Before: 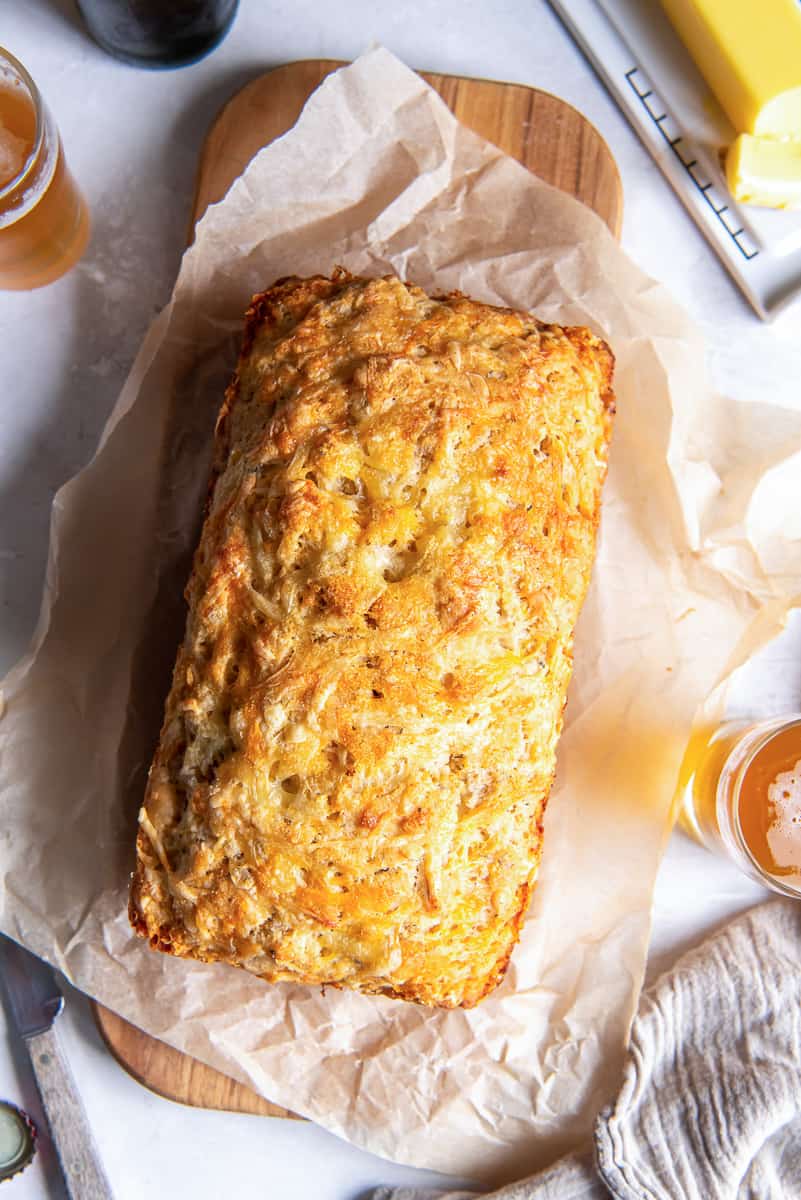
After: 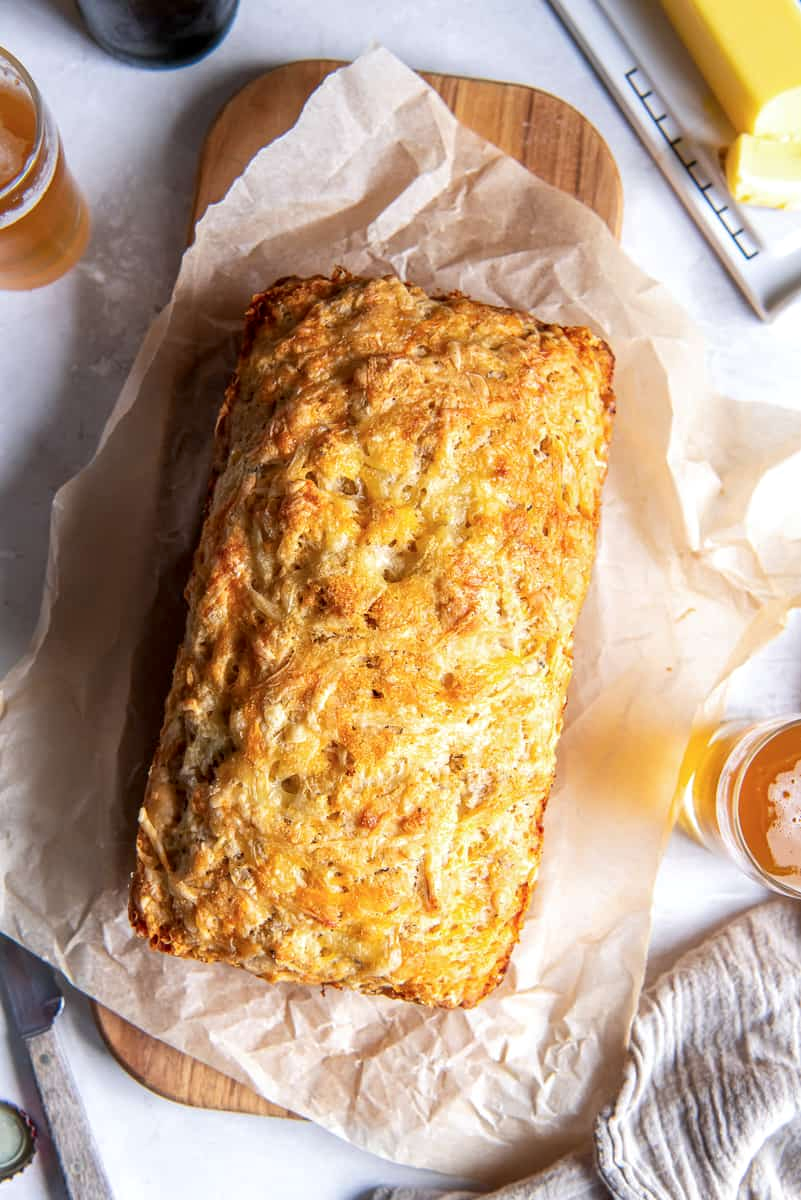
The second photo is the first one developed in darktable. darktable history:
local contrast: highlights 105%, shadows 101%, detail 119%, midtone range 0.2
